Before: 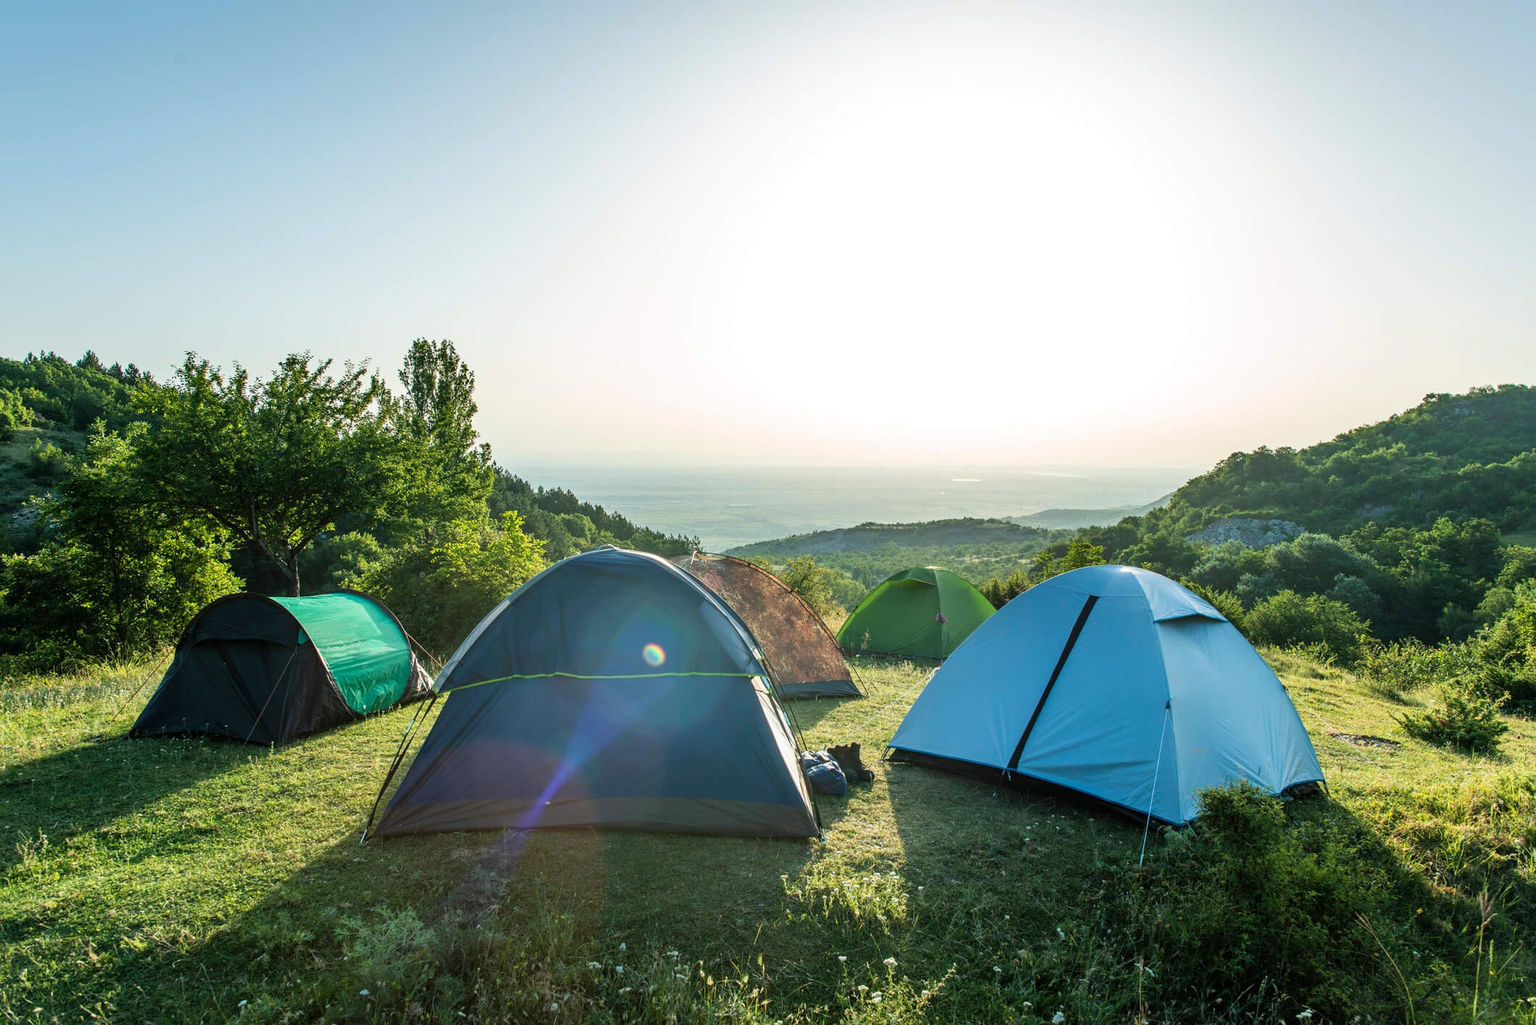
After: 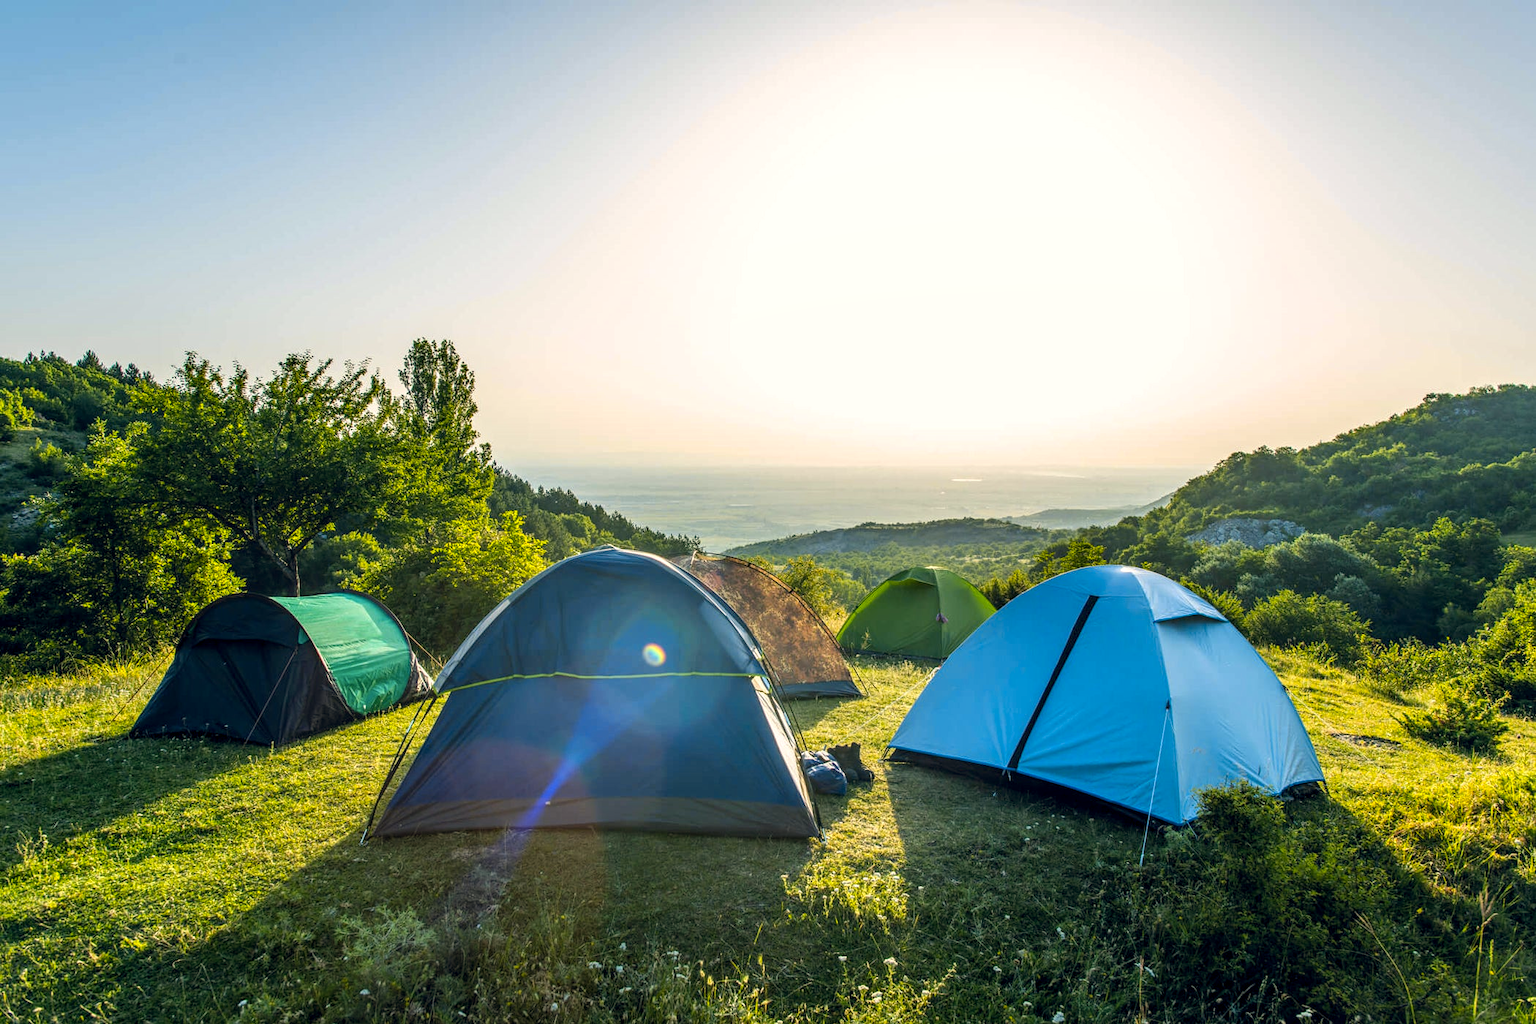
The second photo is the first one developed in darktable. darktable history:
color contrast: green-magenta contrast 0.85, blue-yellow contrast 1.25, unbound 0
local contrast: detail 130%
color balance rgb: shadows lift › hue 87.51°, highlights gain › chroma 1.62%, highlights gain › hue 55.1°, global offset › chroma 0.06%, global offset › hue 253.66°, linear chroma grading › global chroma 0.5%, perceptual saturation grading › global saturation 16.38%
